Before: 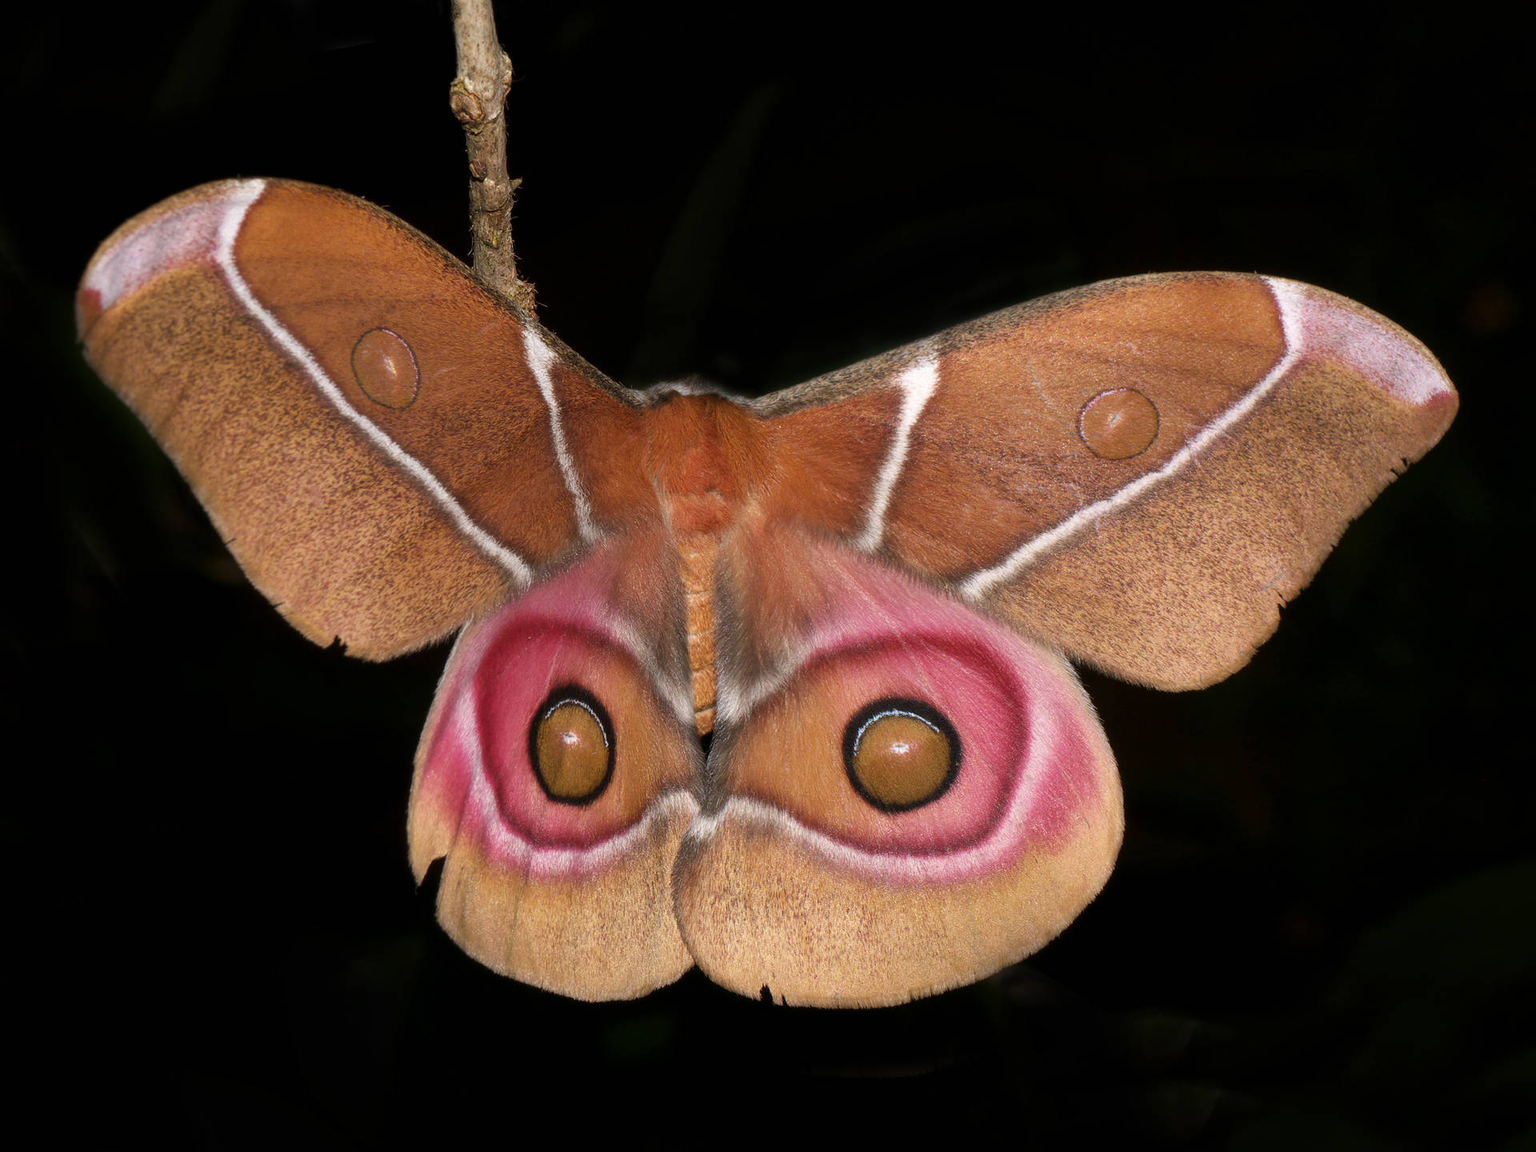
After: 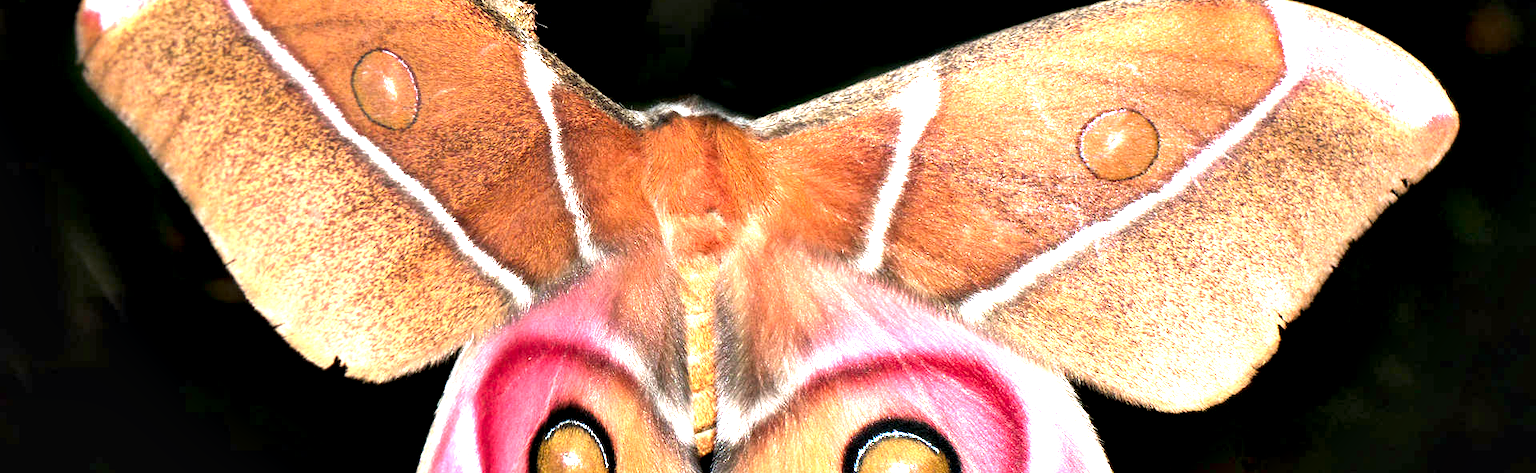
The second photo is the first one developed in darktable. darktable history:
exposure: black level correction 0, exposure 1.745 EV, compensate highlight preservation false
contrast equalizer: y [[0.6 ×6], [0.55 ×6], [0 ×6], [0 ×6], [0 ×6]]
crop and rotate: top 24.24%, bottom 34.633%
